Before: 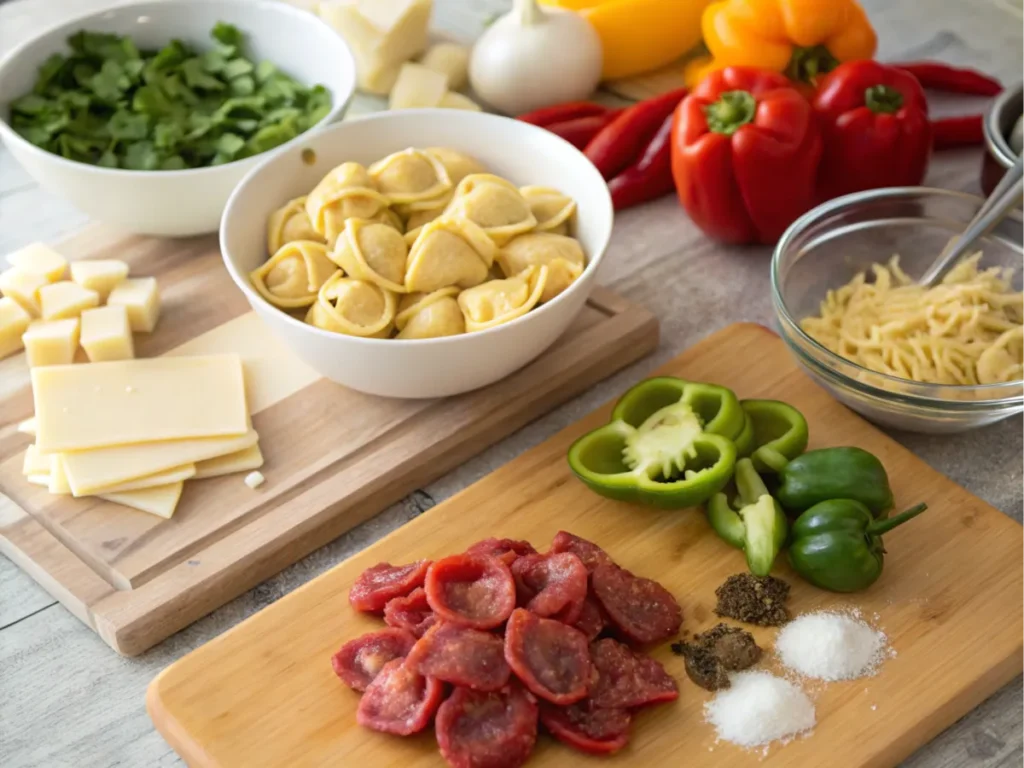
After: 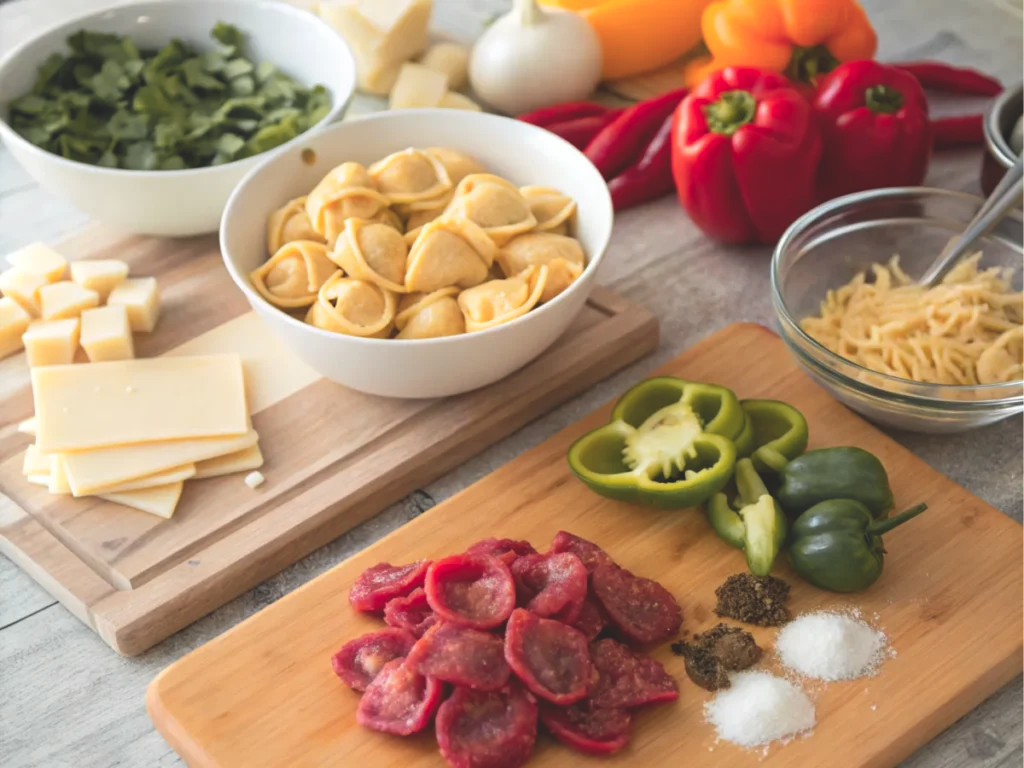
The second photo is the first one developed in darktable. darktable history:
exposure: black level correction -0.016, compensate exposure bias true, compensate highlight preservation false
color zones: curves: ch1 [(0.29, 0.492) (0.373, 0.185) (0.509, 0.481)]; ch2 [(0.25, 0.462) (0.749, 0.457)]
